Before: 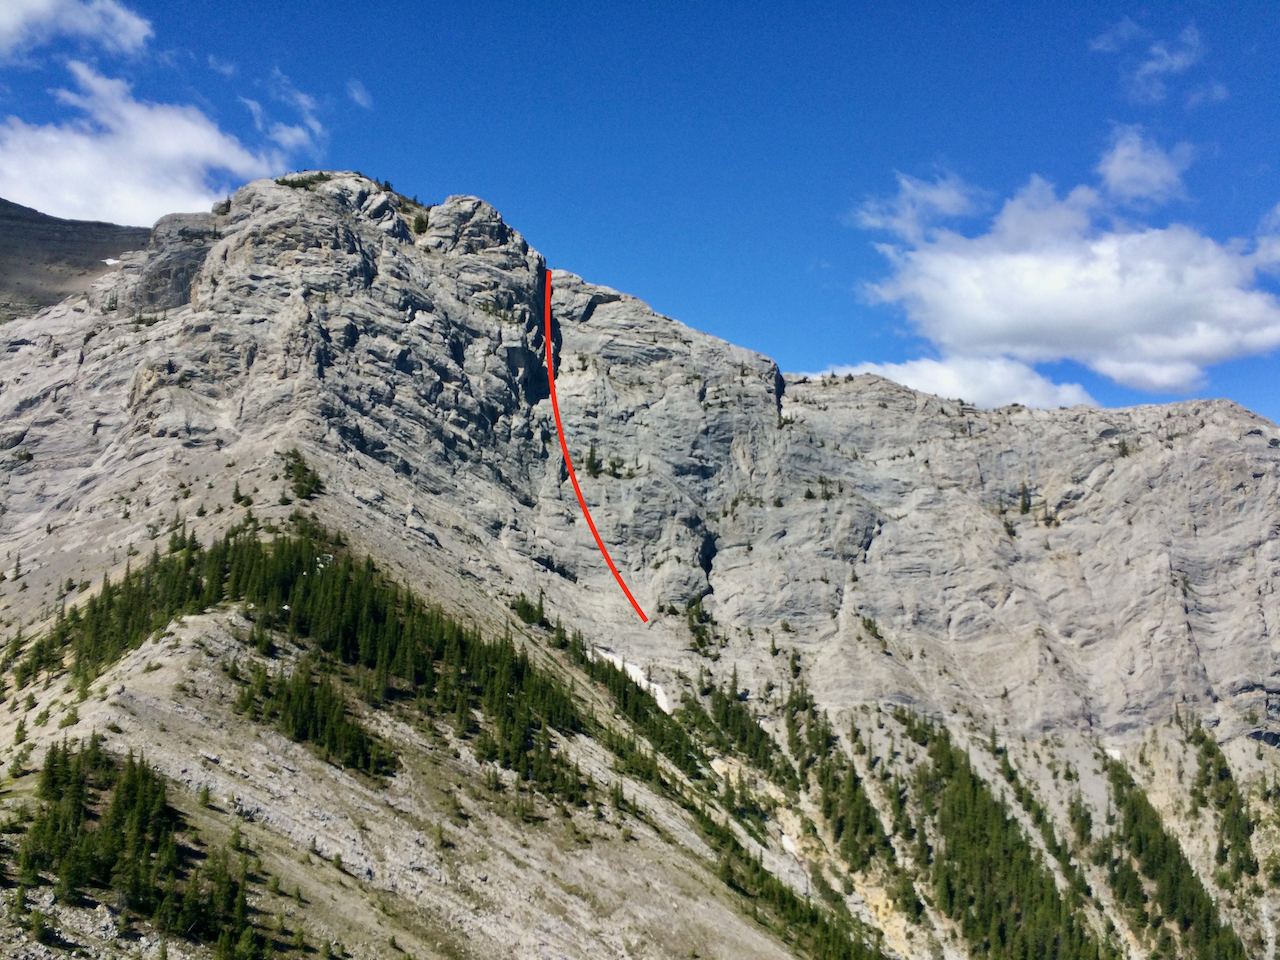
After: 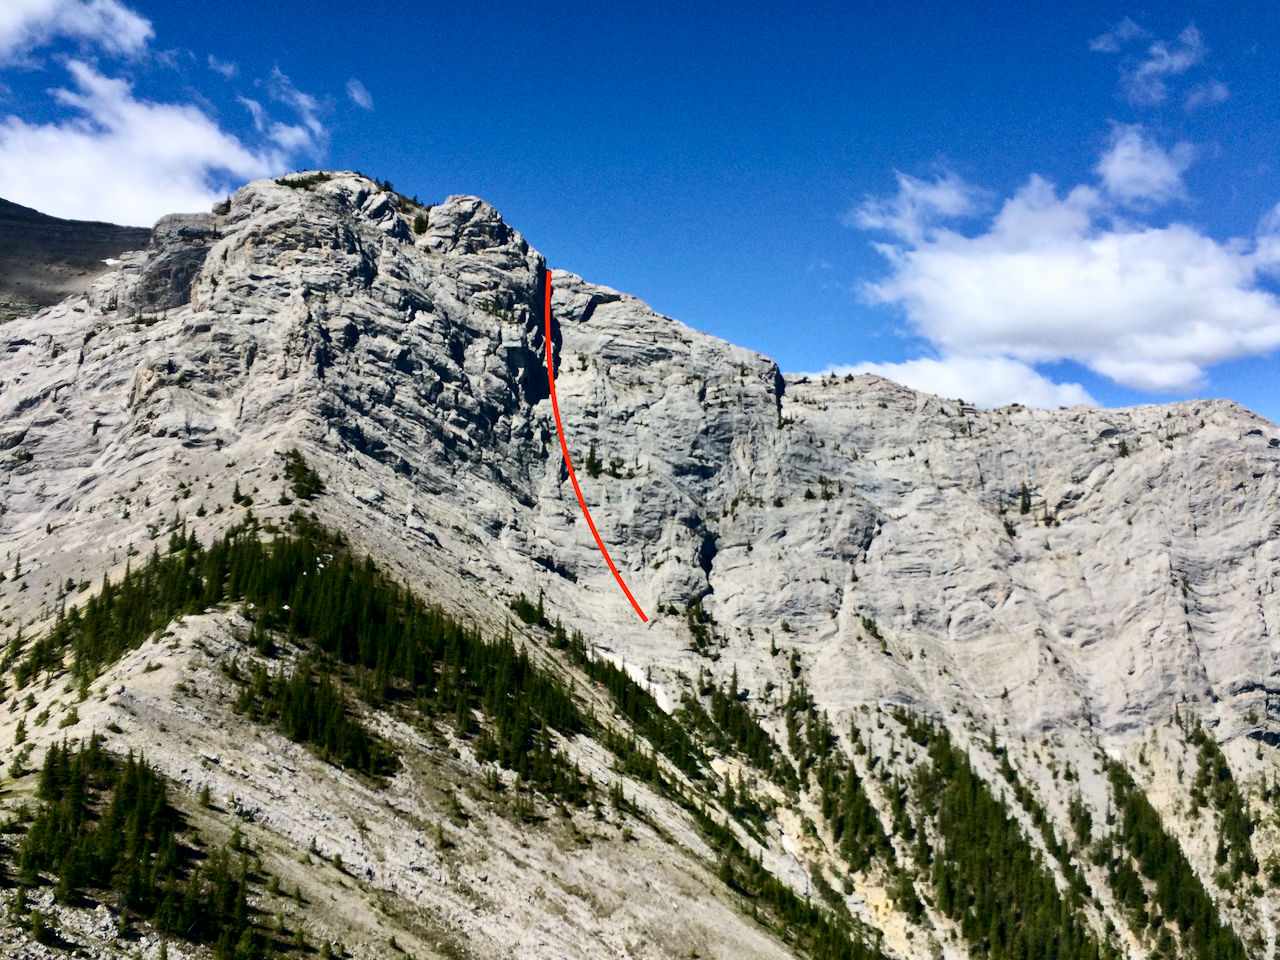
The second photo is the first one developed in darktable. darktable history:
contrast brightness saturation: contrast 0.28
white balance: emerald 1
